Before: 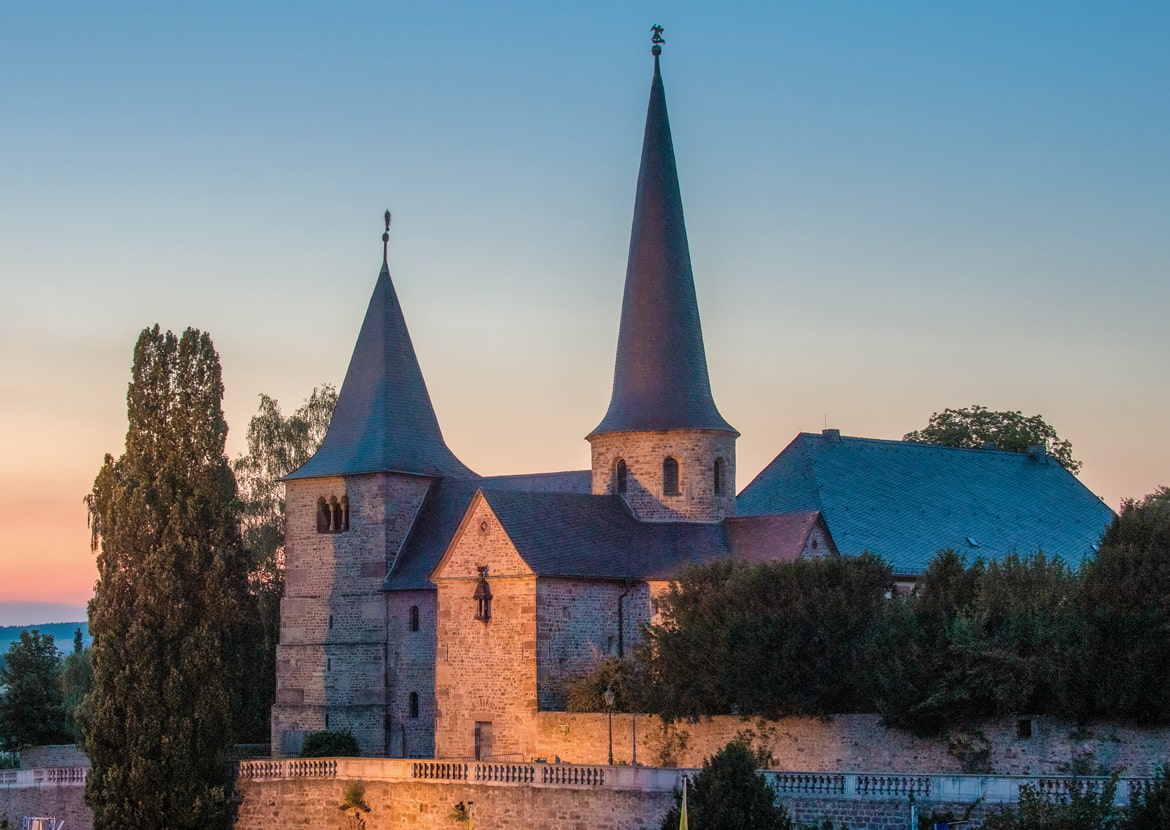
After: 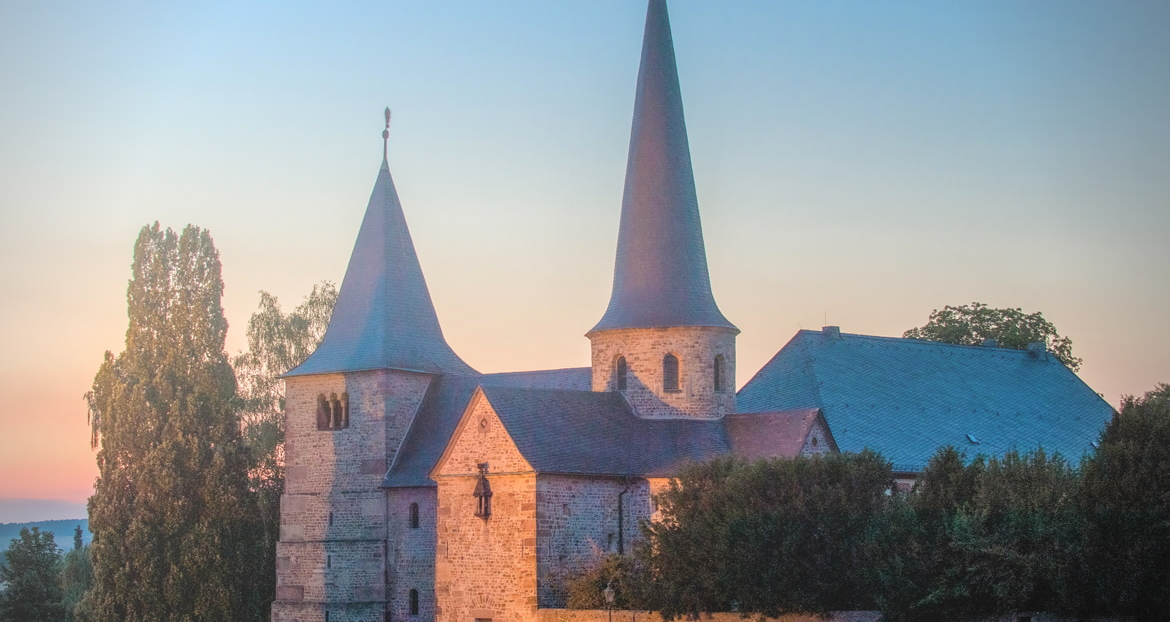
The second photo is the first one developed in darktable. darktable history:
vignetting: on, module defaults
crop and rotate: top 12.5%, bottom 12.5%
bloom: size 40%
